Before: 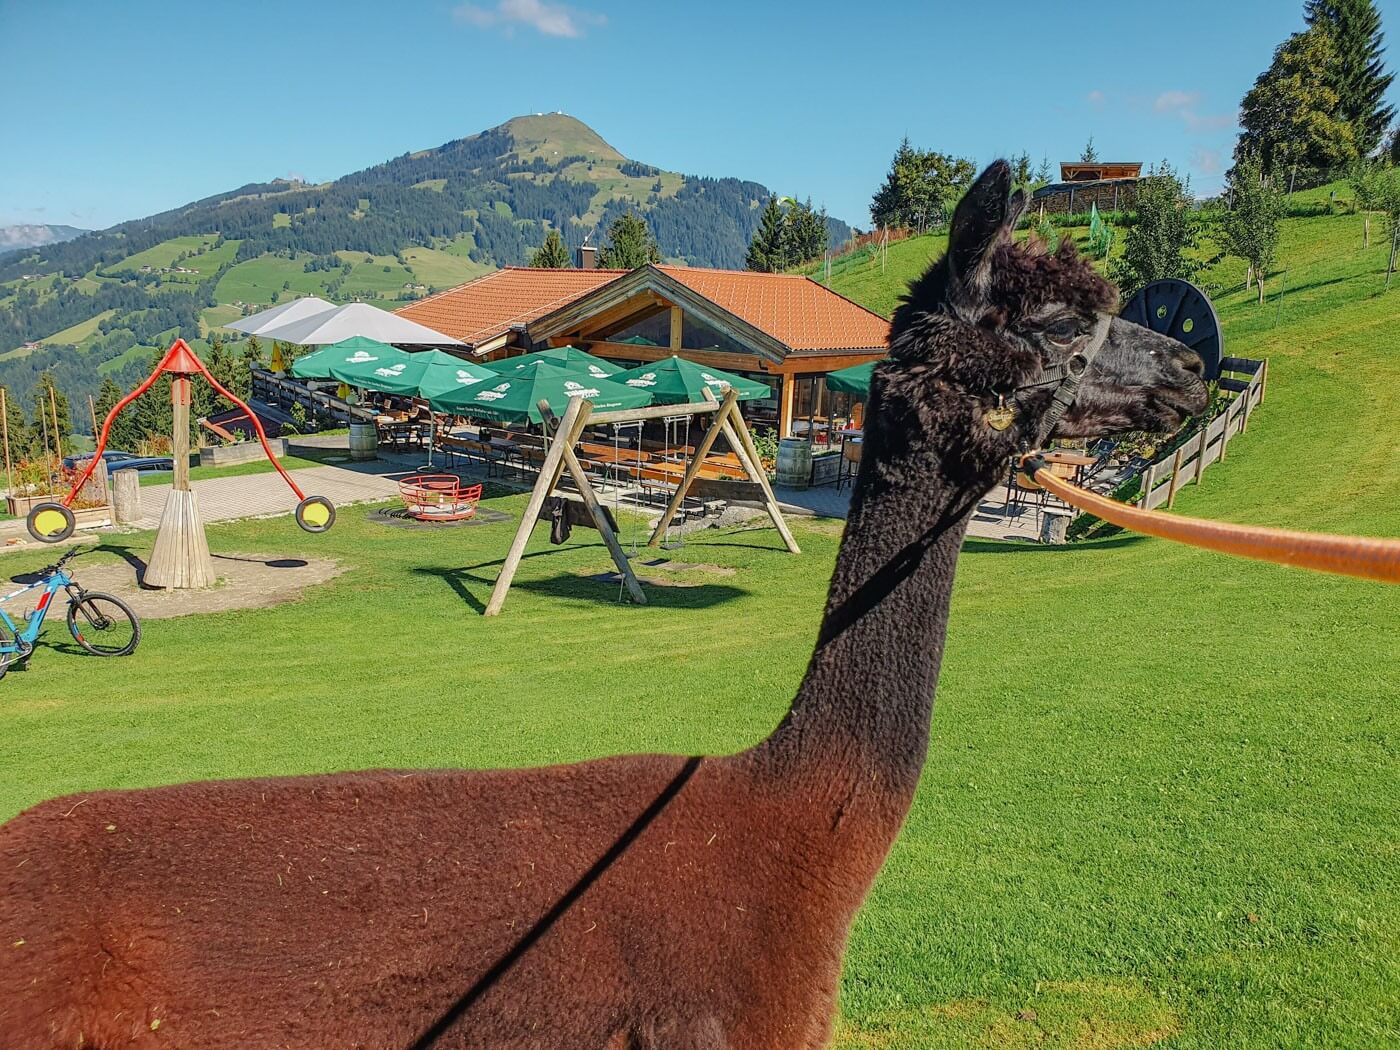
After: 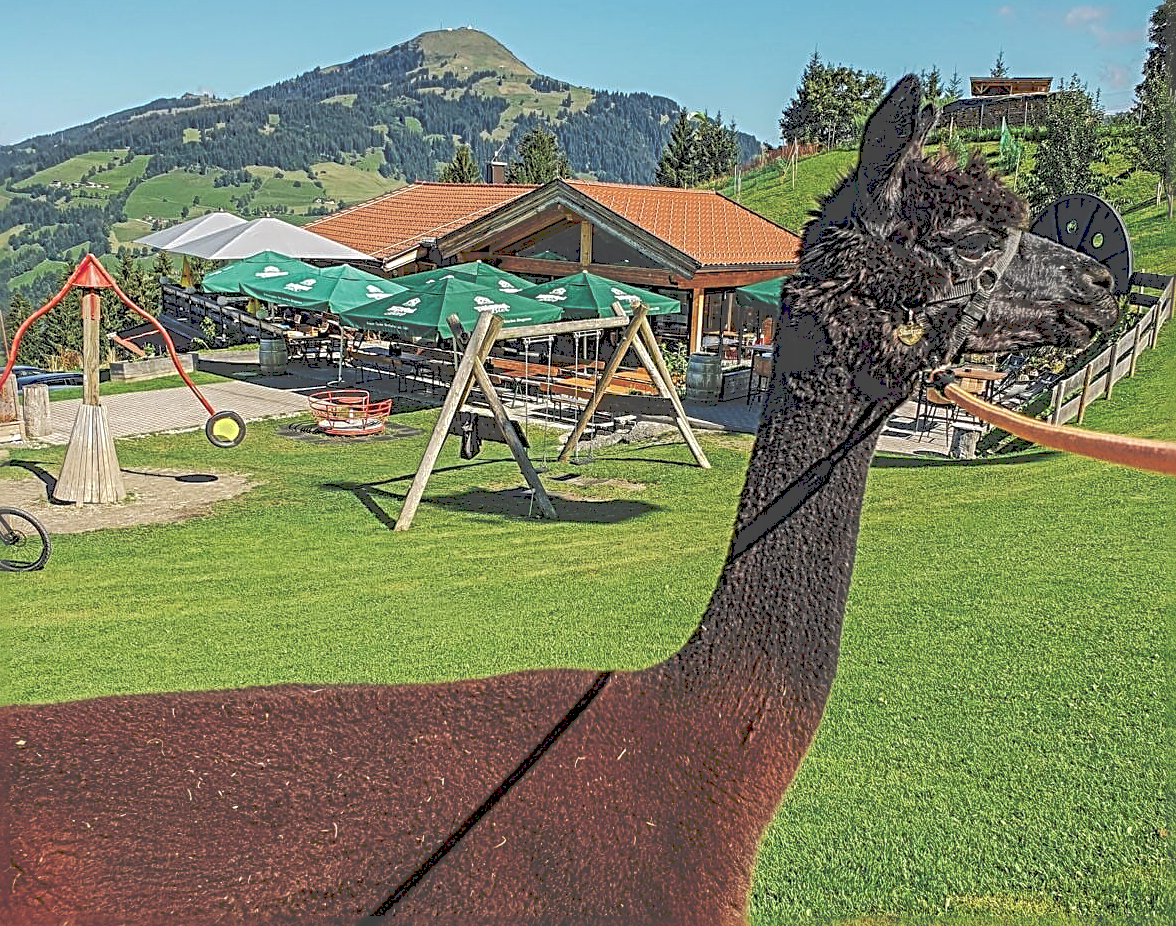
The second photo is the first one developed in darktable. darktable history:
crop: left 6.446%, top 8.188%, right 9.538%, bottom 3.548%
local contrast: on, module defaults
exposure: exposure 0.02 EV, compensate highlight preservation false
tone curve: curves: ch0 [(0, 0) (0.003, 0.284) (0.011, 0.284) (0.025, 0.288) (0.044, 0.29) (0.069, 0.292) (0.1, 0.296) (0.136, 0.298) (0.177, 0.305) (0.224, 0.312) (0.277, 0.327) (0.335, 0.362) (0.399, 0.407) (0.468, 0.464) (0.543, 0.537) (0.623, 0.62) (0.709, 0.71) (0.801, 0.79) (0.898, 0.862) (1, 1)], preserve colors none
sharpen: radius 3.69, amount 0.928
shadows and highlights: radius 93.07, shadows -14.46, white point adjustment 0.23, highlights 31.48, compress 48.23%, highlights color adjustment 52.79%, soften with gaussian
